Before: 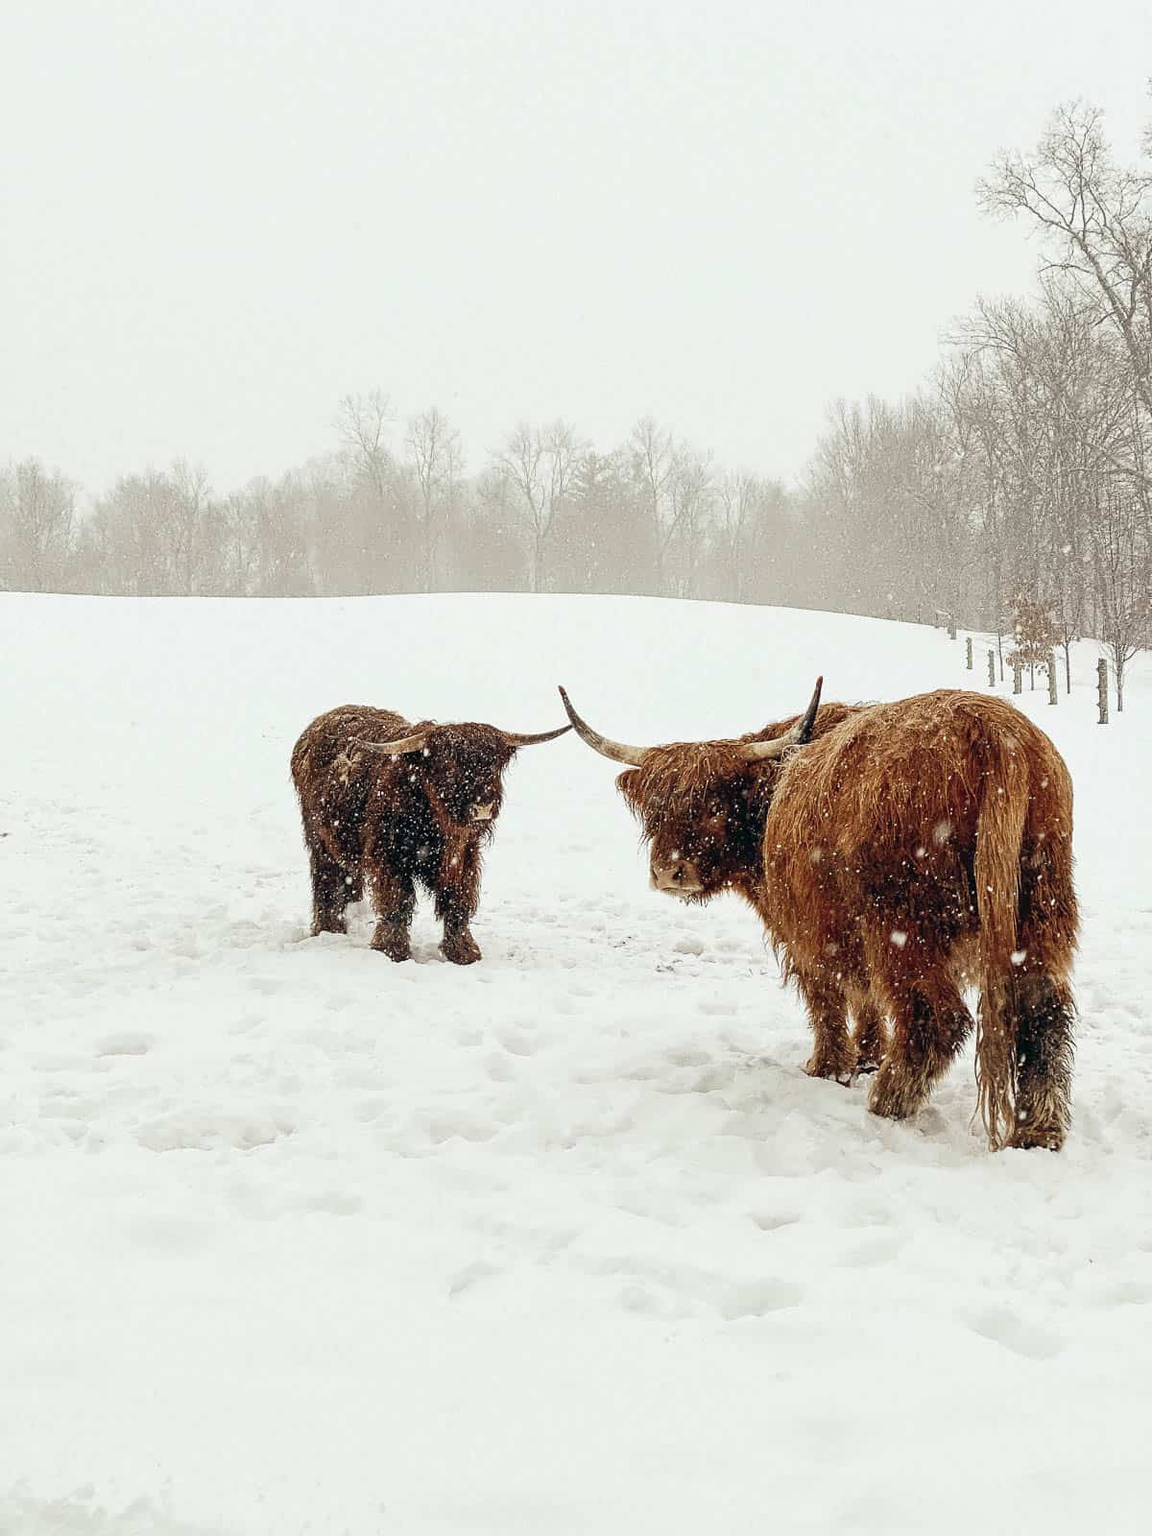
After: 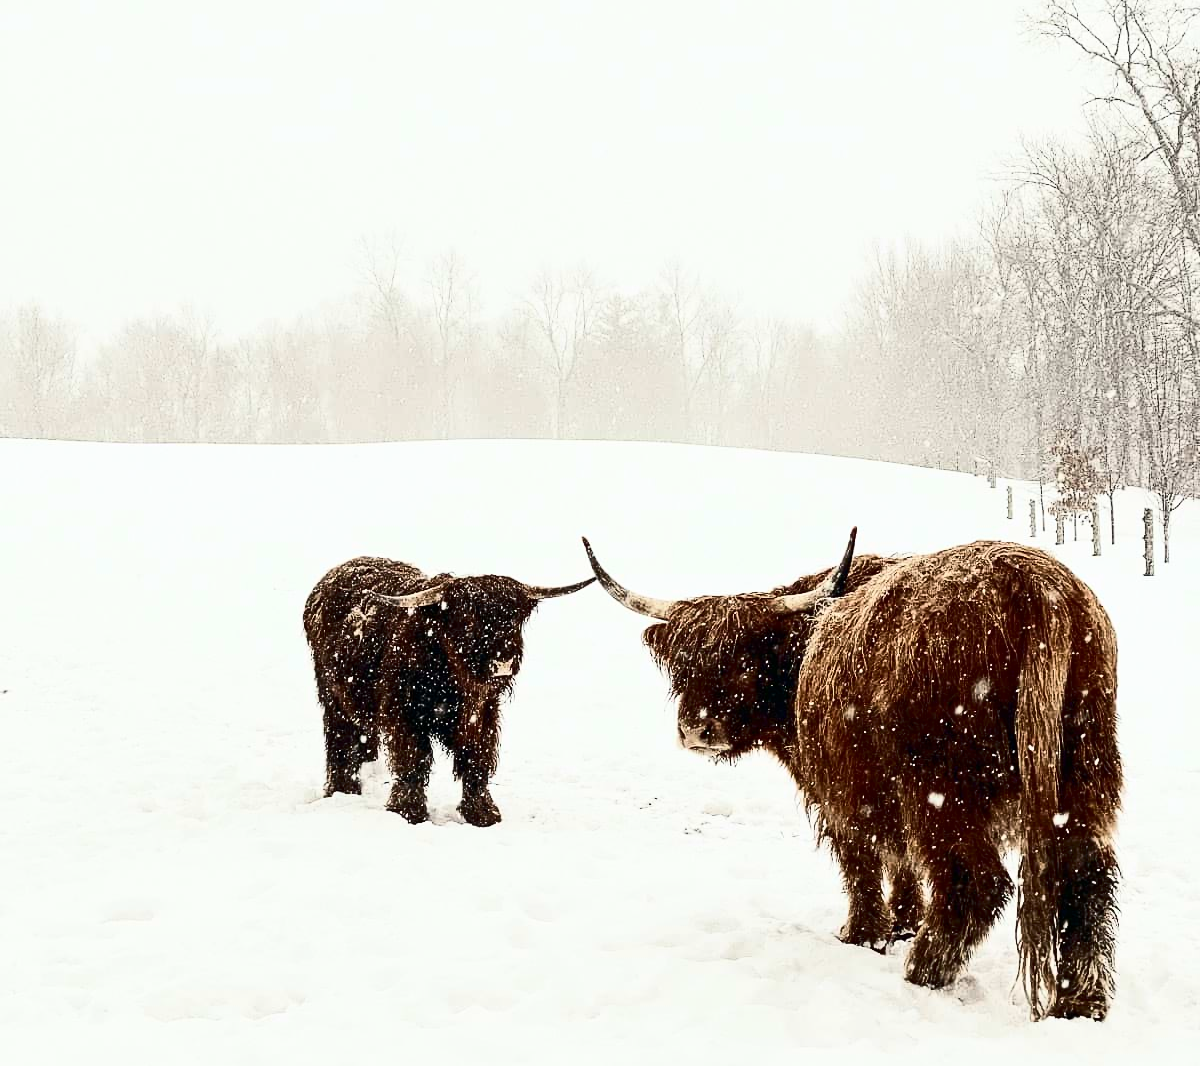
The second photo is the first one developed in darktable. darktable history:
contrast brightness saturation: contrast 0.5, saturation -0.1
crop: top 11.166%, bottom 22.168%
